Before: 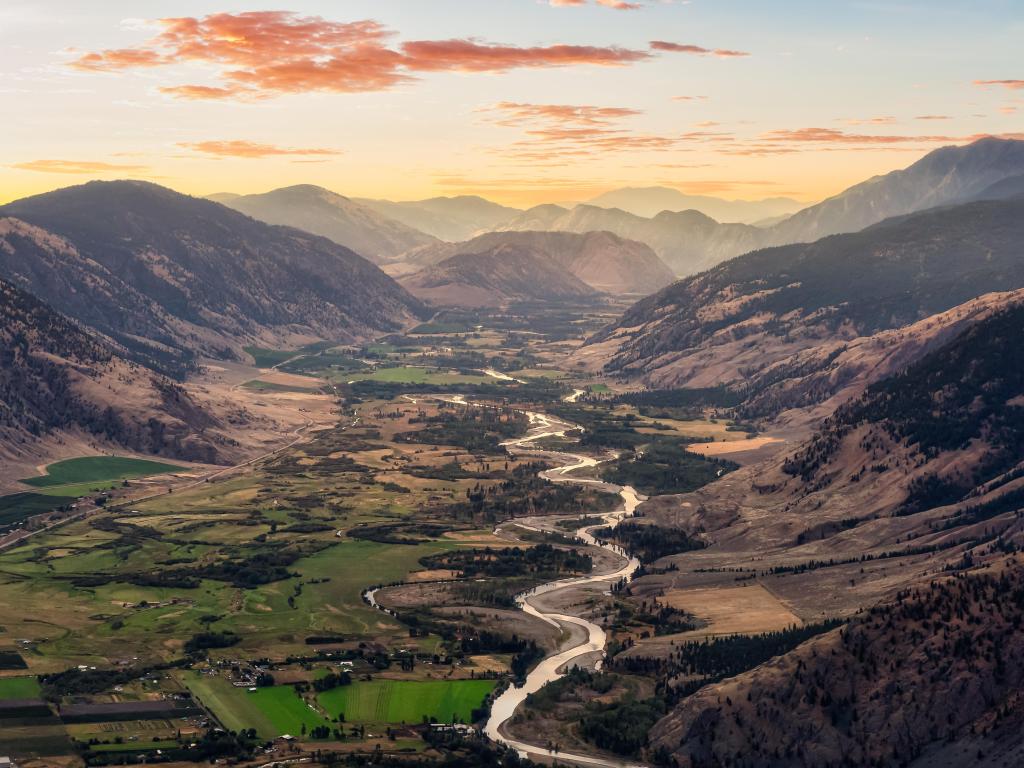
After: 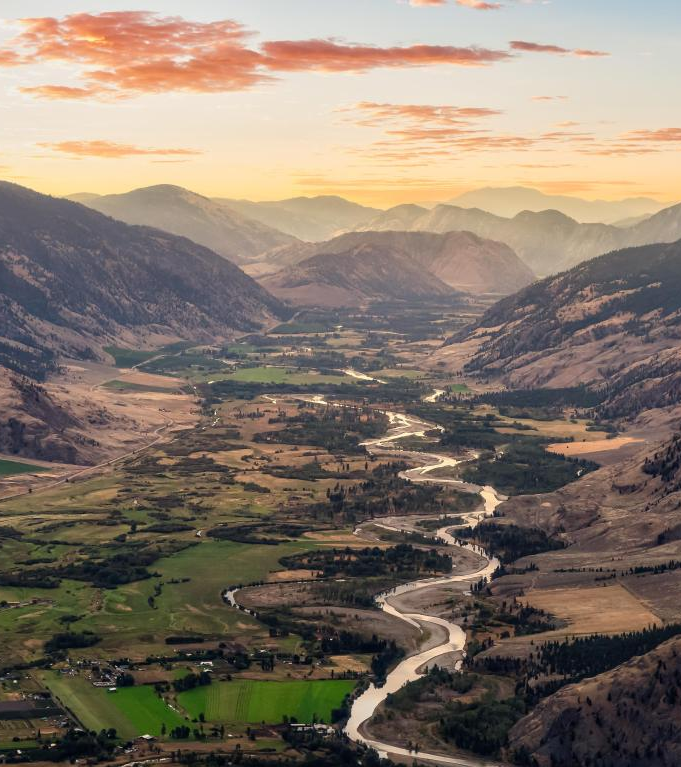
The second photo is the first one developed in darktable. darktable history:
crop and rotate: left 13.753%, right 19.663%
